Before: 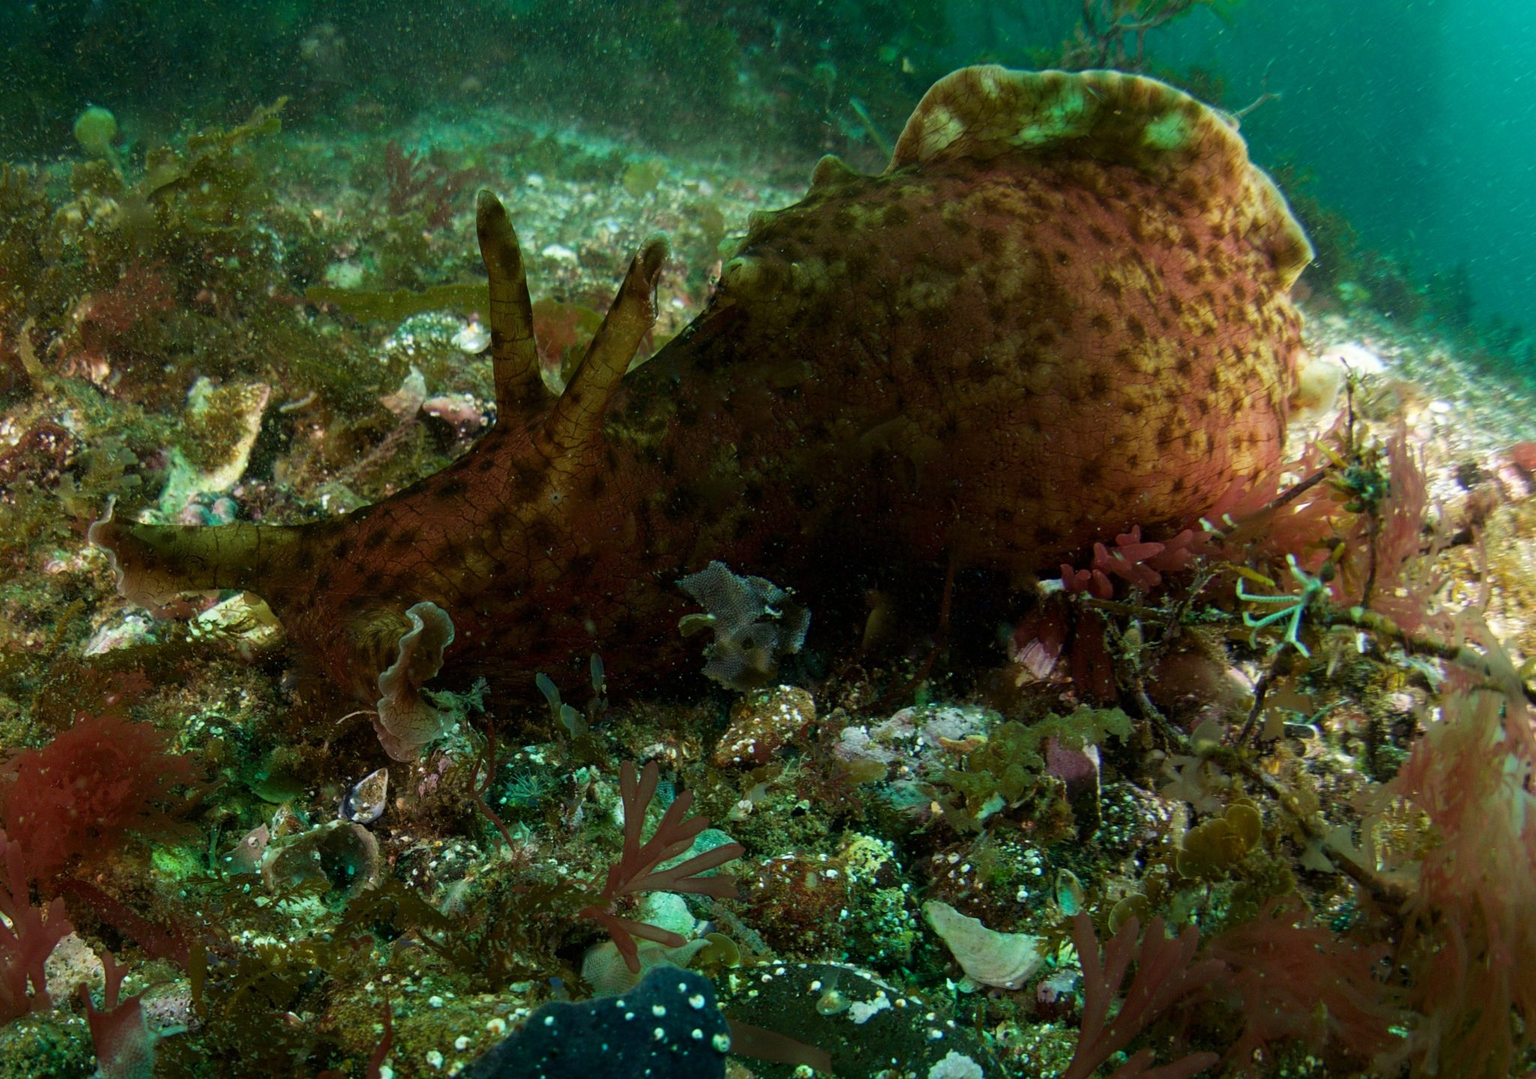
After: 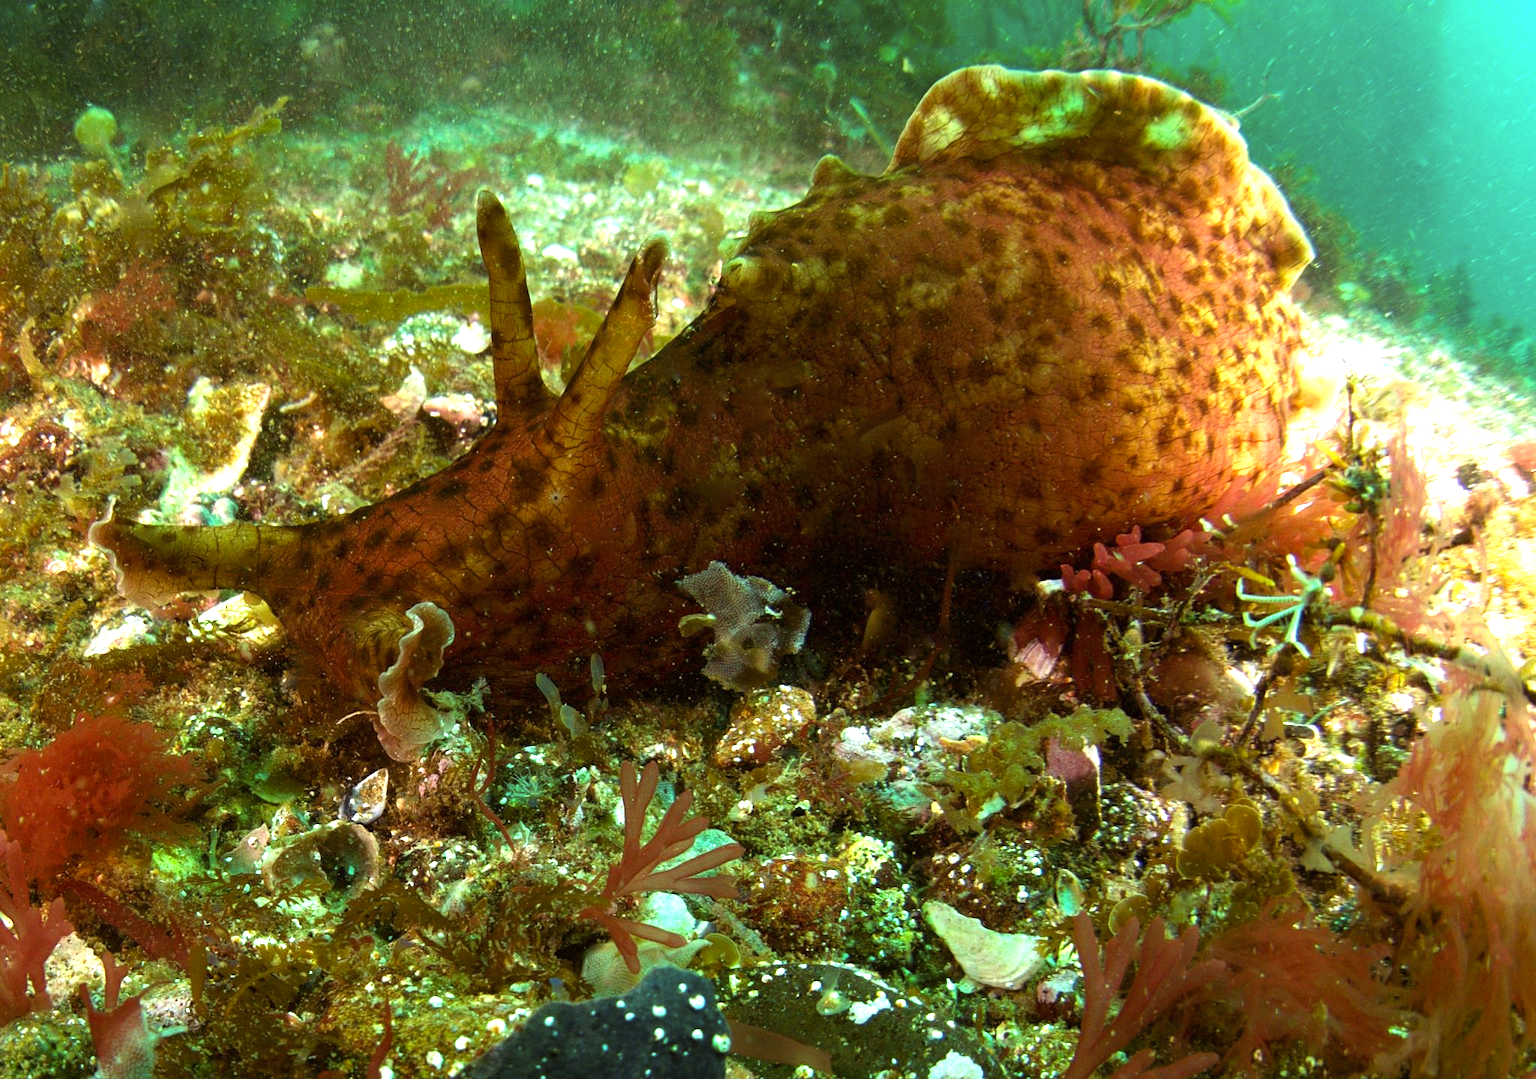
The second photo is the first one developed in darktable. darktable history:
exposure: black level correction 0, exposure 1.5 EV, compensate highlight preservation false
color balance rgb: shadows lift › chroma 4.41%, shadows lift › hue 27°, power › chroma 2.5%, power › hue 70°, highlights gain › chroma 1%, highlights gain › hue 27°, saturation formula JzAzBz (2021)
